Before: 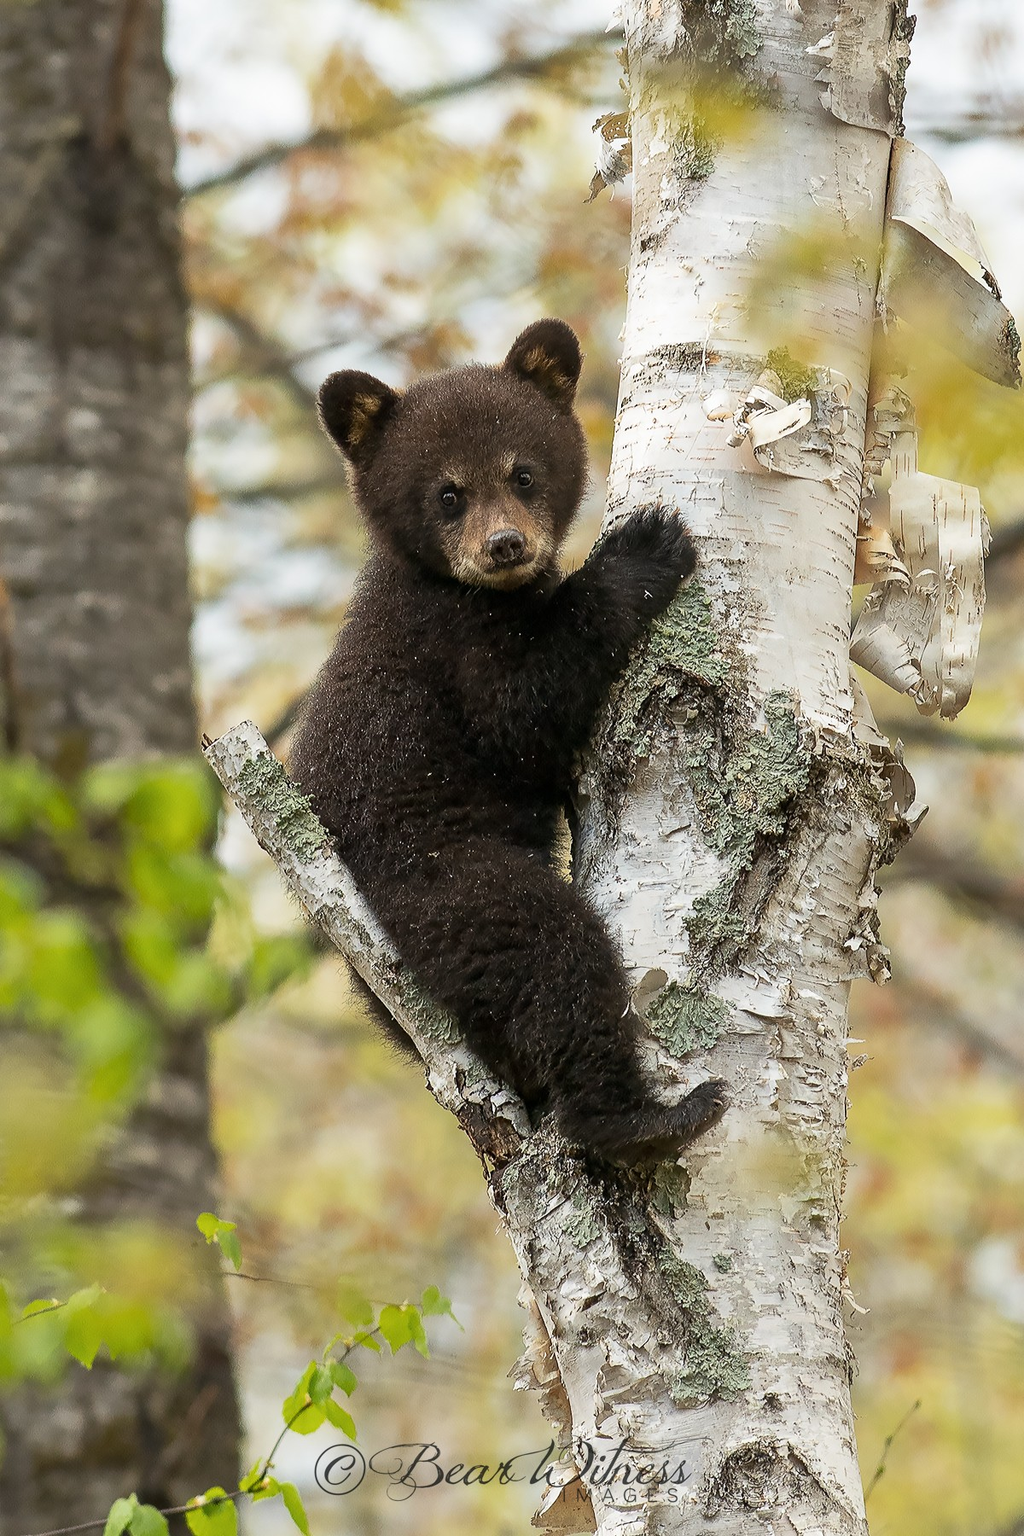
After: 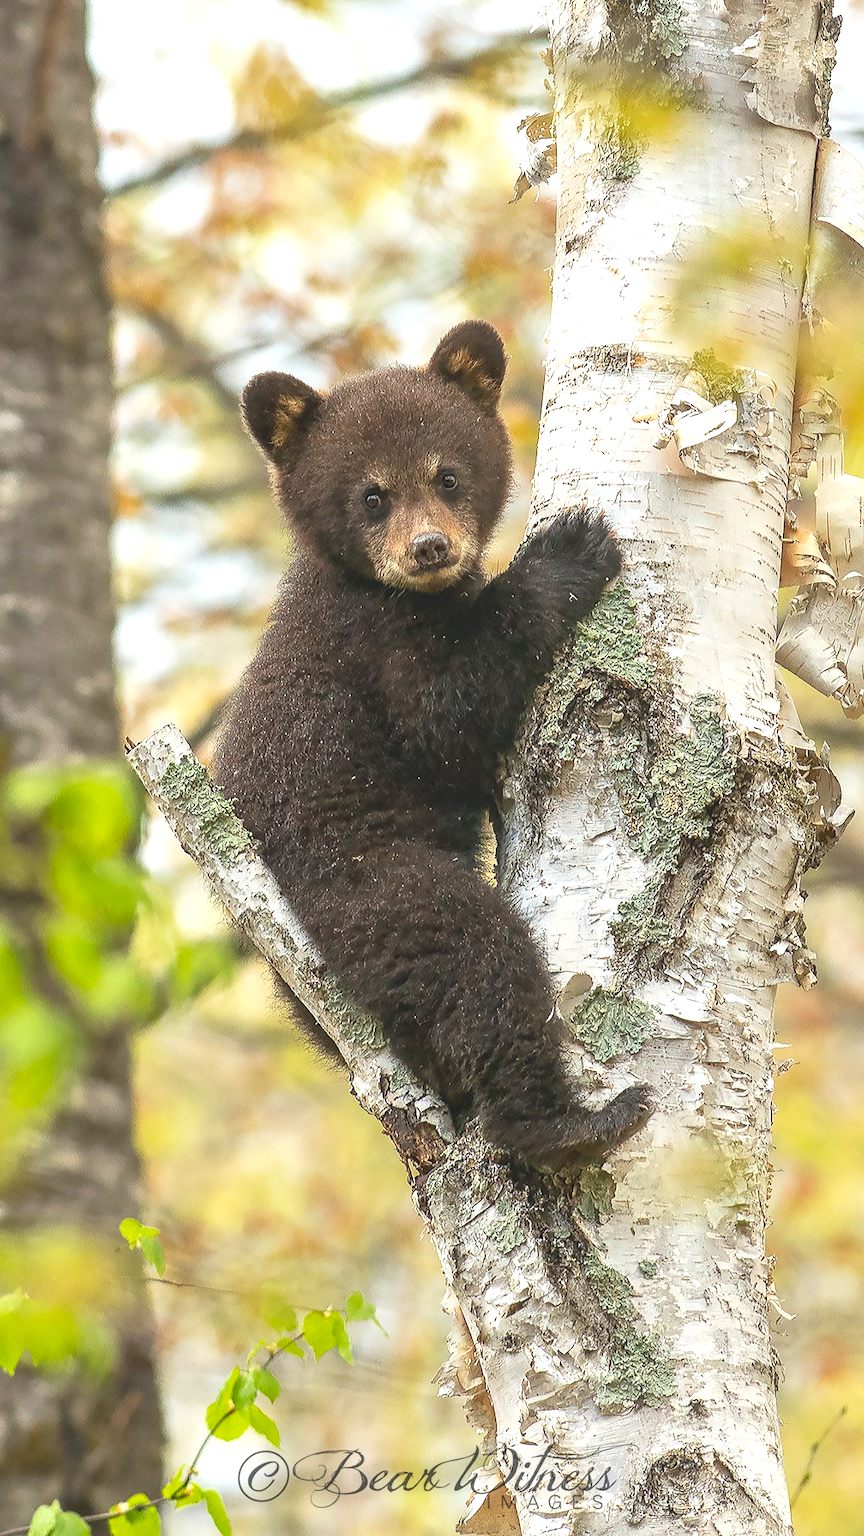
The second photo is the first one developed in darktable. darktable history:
crop: left 7.598%, right 7.873%
exposure: black level correction 0, exposure 1.1 EV, compensate exposure bias true, compensate highlight preservation false
local contrast: on, module defaults
contrast brightness saturation: contrast -0.28
